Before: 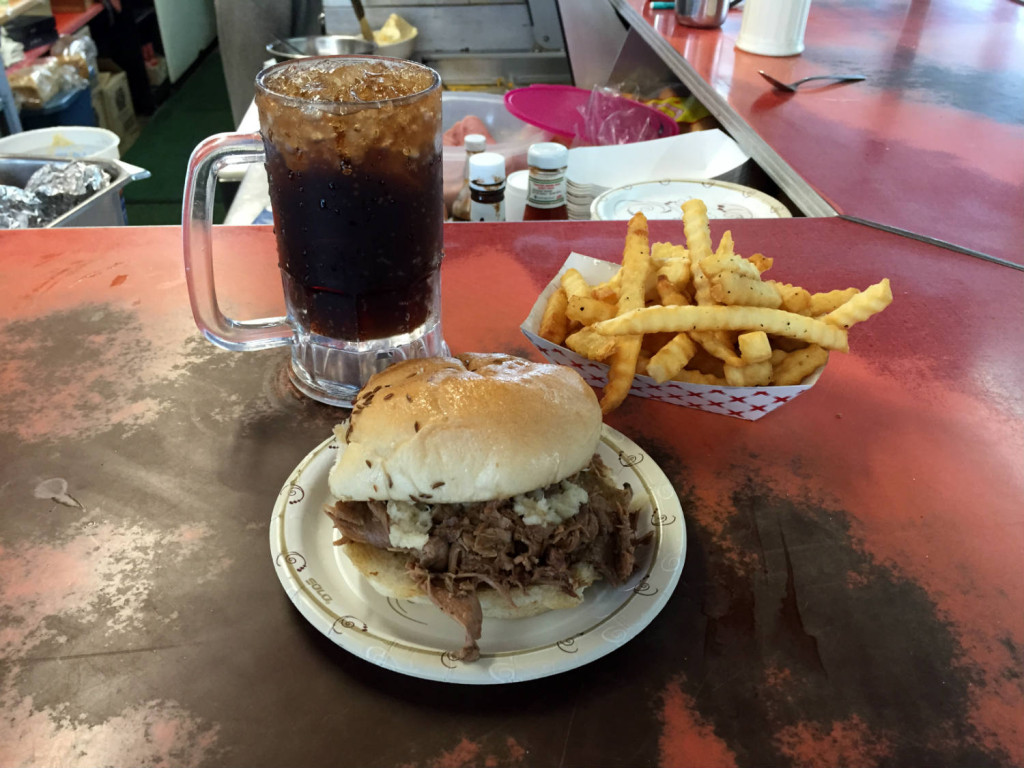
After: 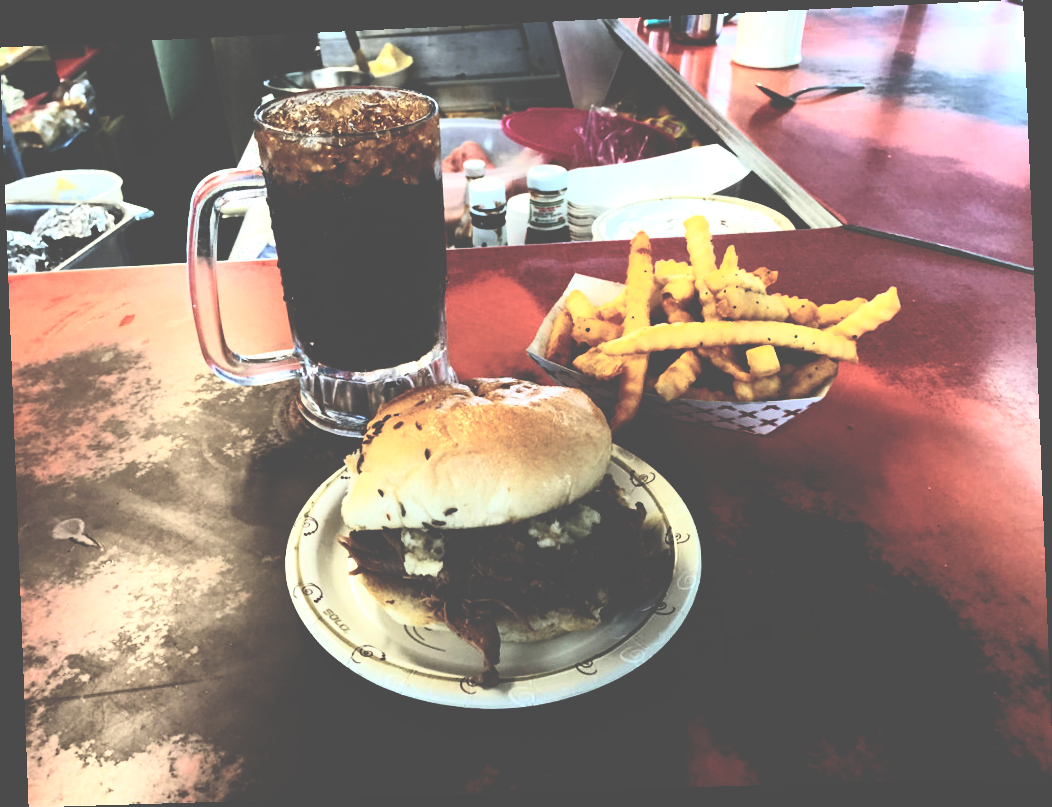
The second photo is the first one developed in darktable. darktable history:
rotate and perspective: rotation -2.22°, lens shift (horizontal) -0.022, automatic cropping off
contrast brightness saturation: contrast 0.43, brightness 0.56, saturation -0.19
base curve: curves: ch0 [(0, 0.036) (0.083, 0.04) (0.804, 1)], preserve colors none
